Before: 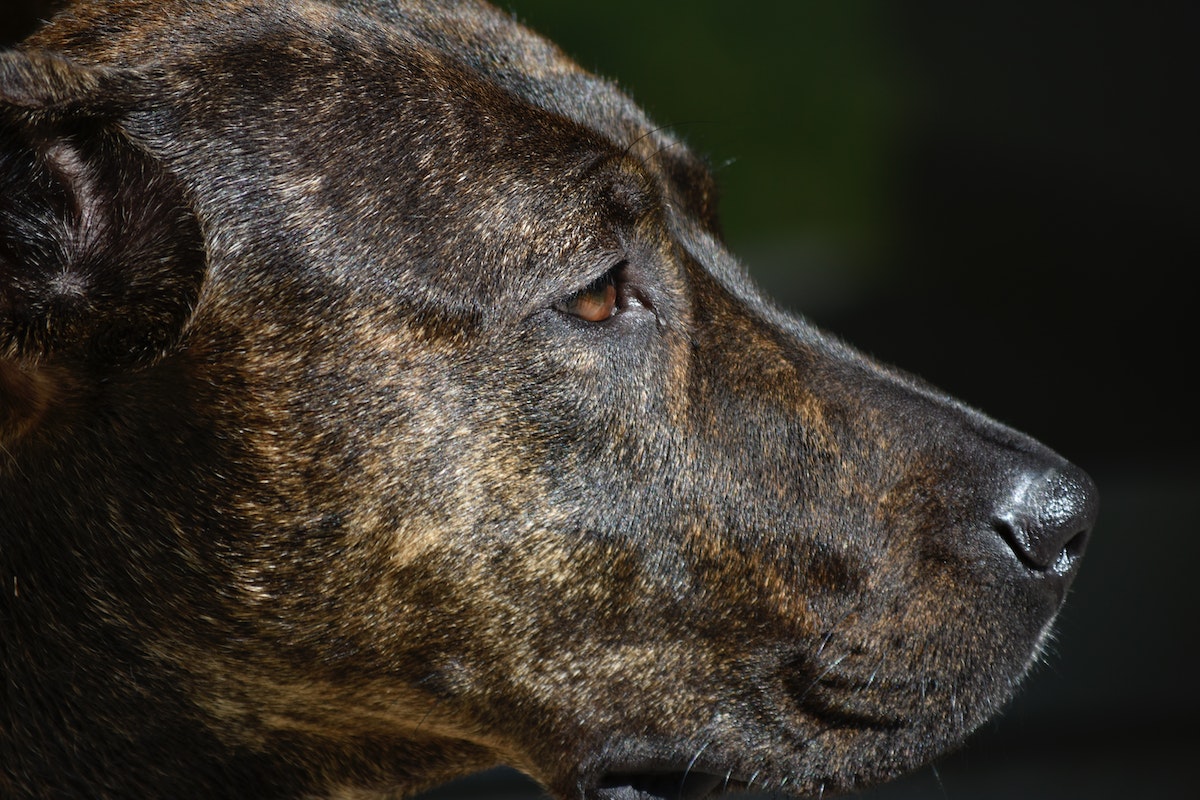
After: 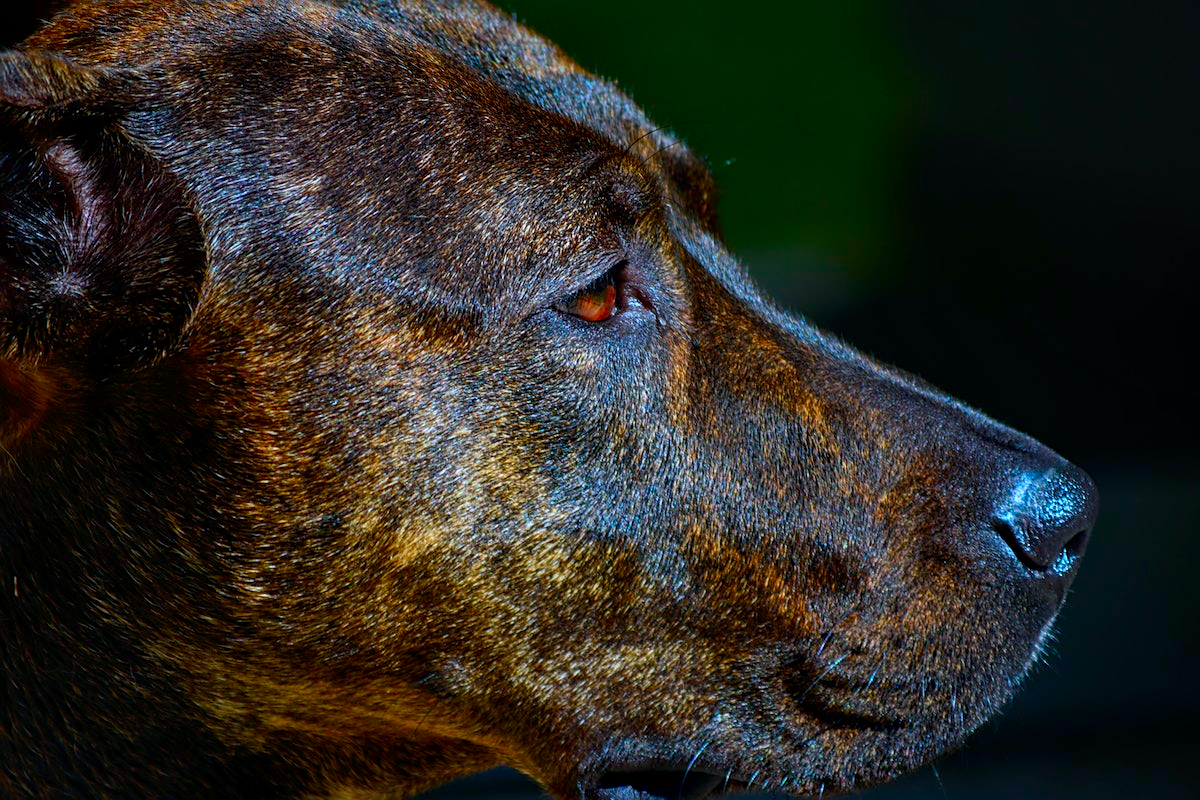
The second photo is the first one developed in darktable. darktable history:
local contrast: detail 130%
color correction: saturation 3
color calibration: x 0.37, y 0.382, temperature 4313.32 K
sharpen: on, module defaults
exposure: exposure -0.582 EV, compensate highlight preservation false
